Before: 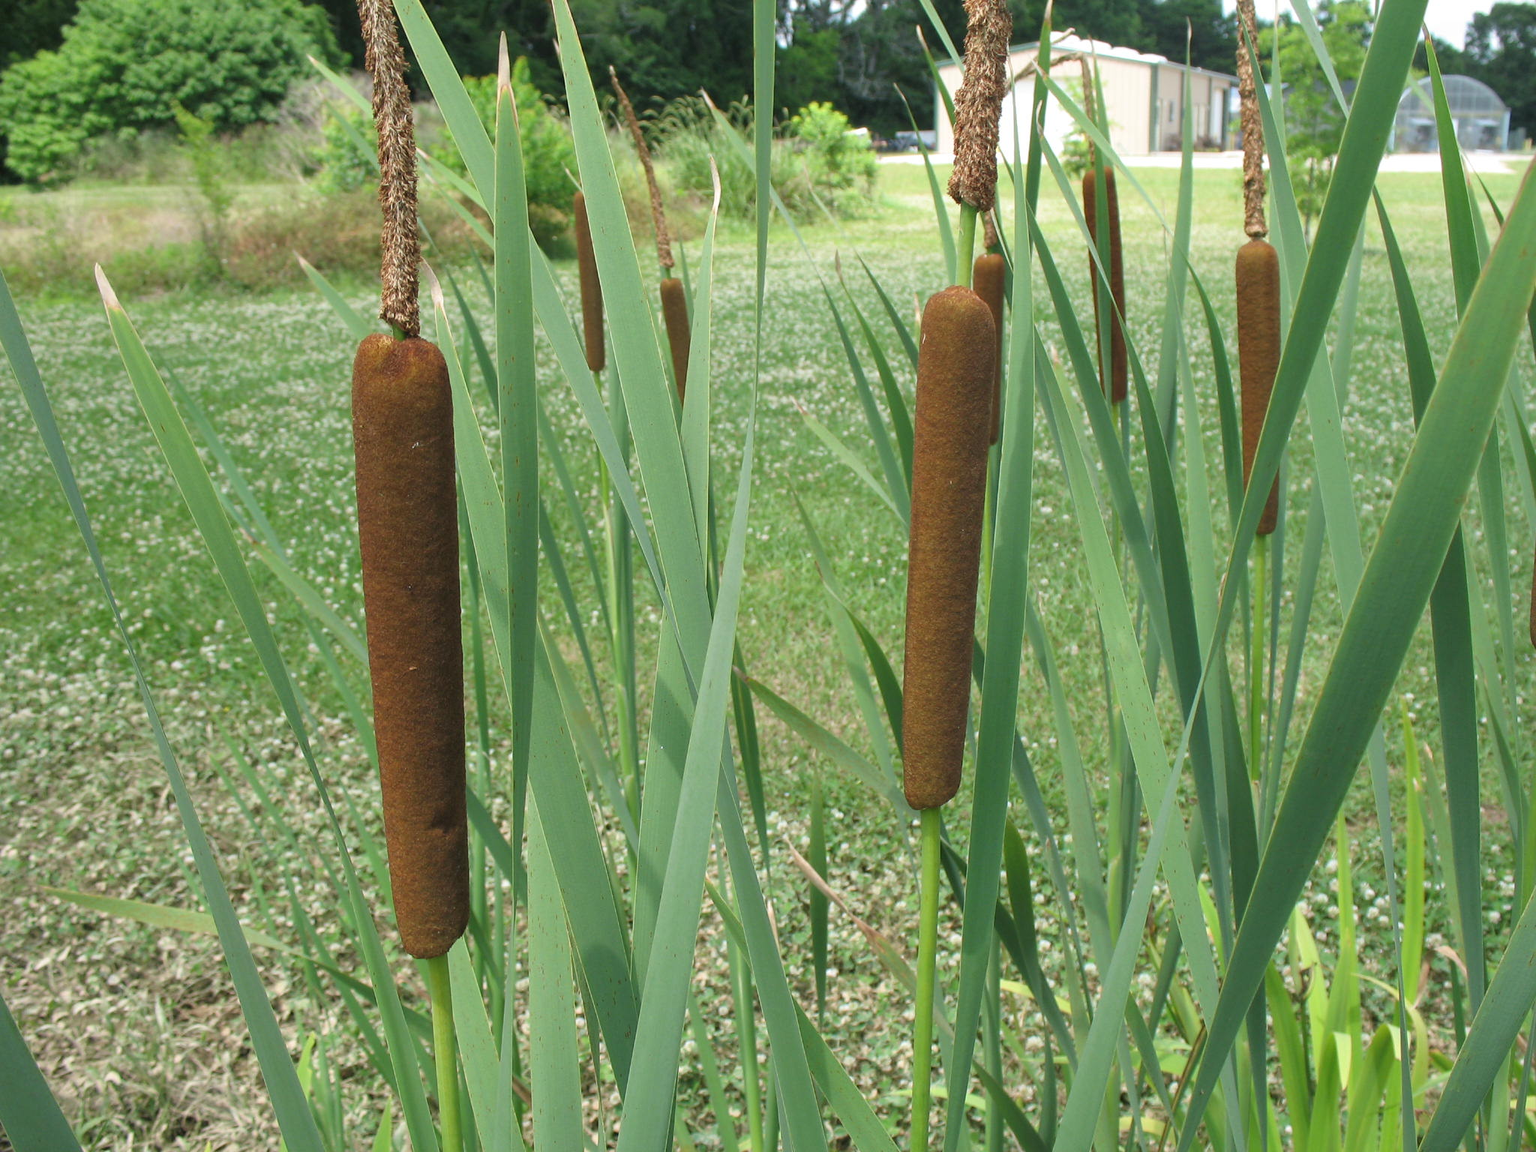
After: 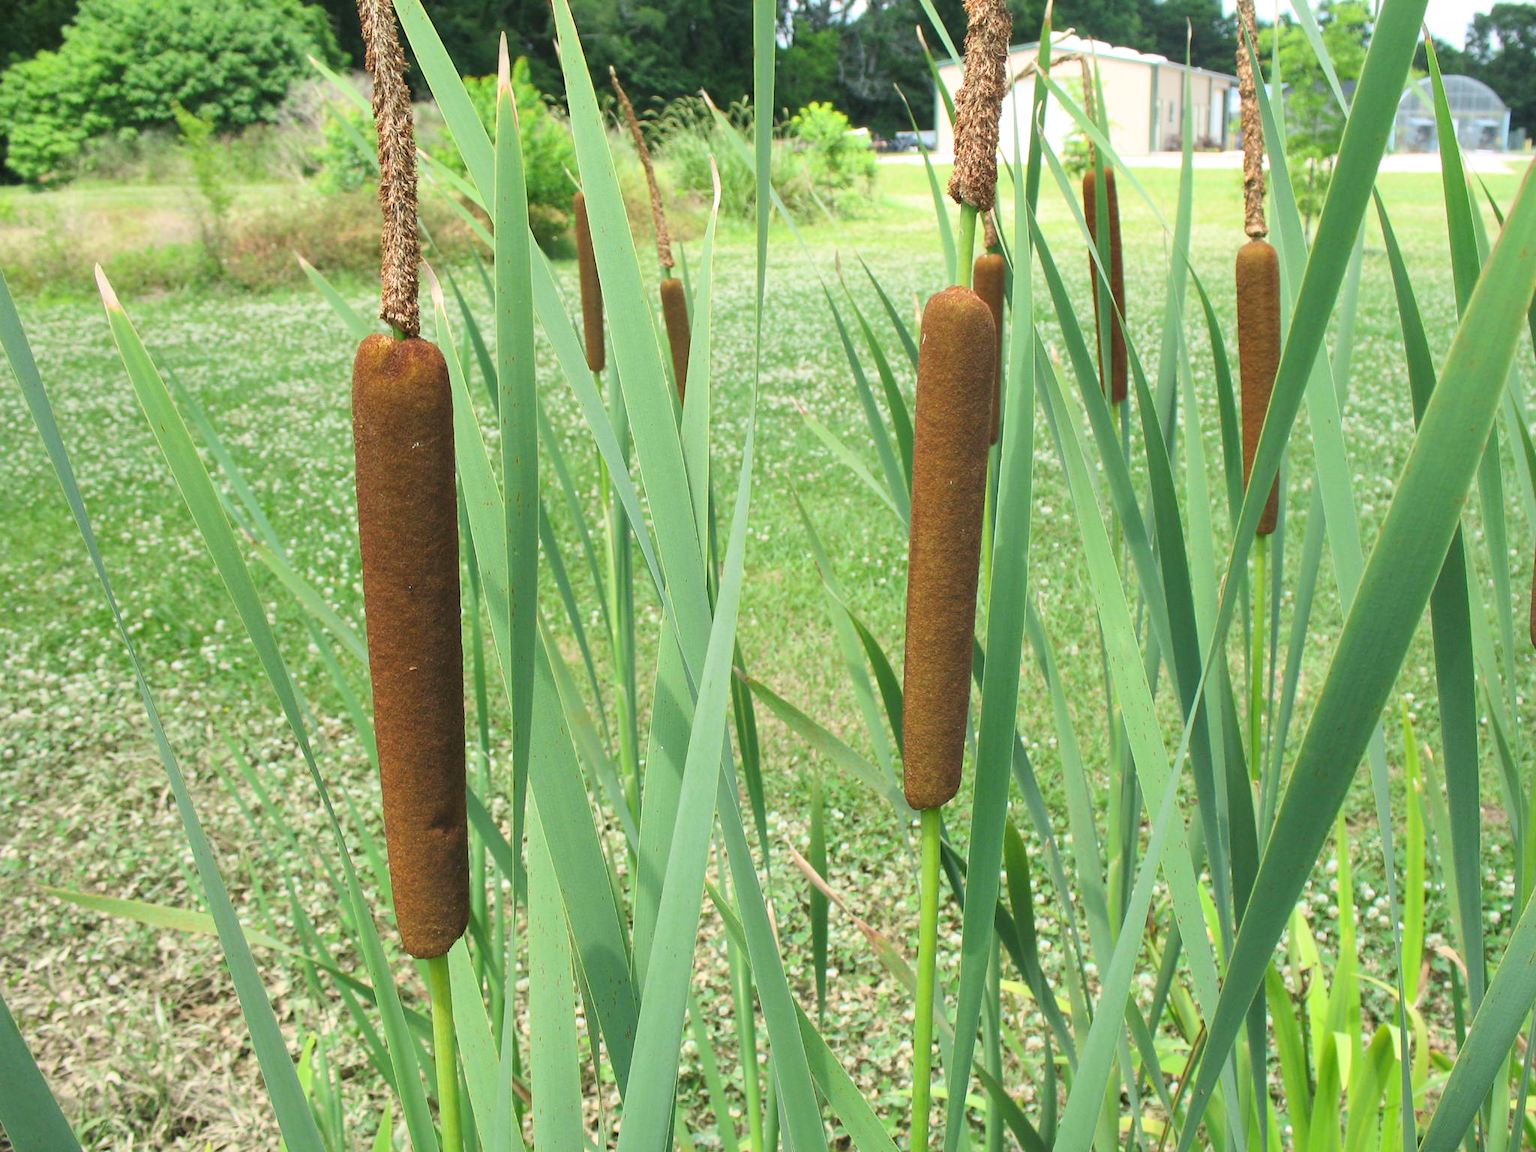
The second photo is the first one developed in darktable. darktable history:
contrast brightness saturation: contrast 0.2, brightness 0.165, saturation 0.225
